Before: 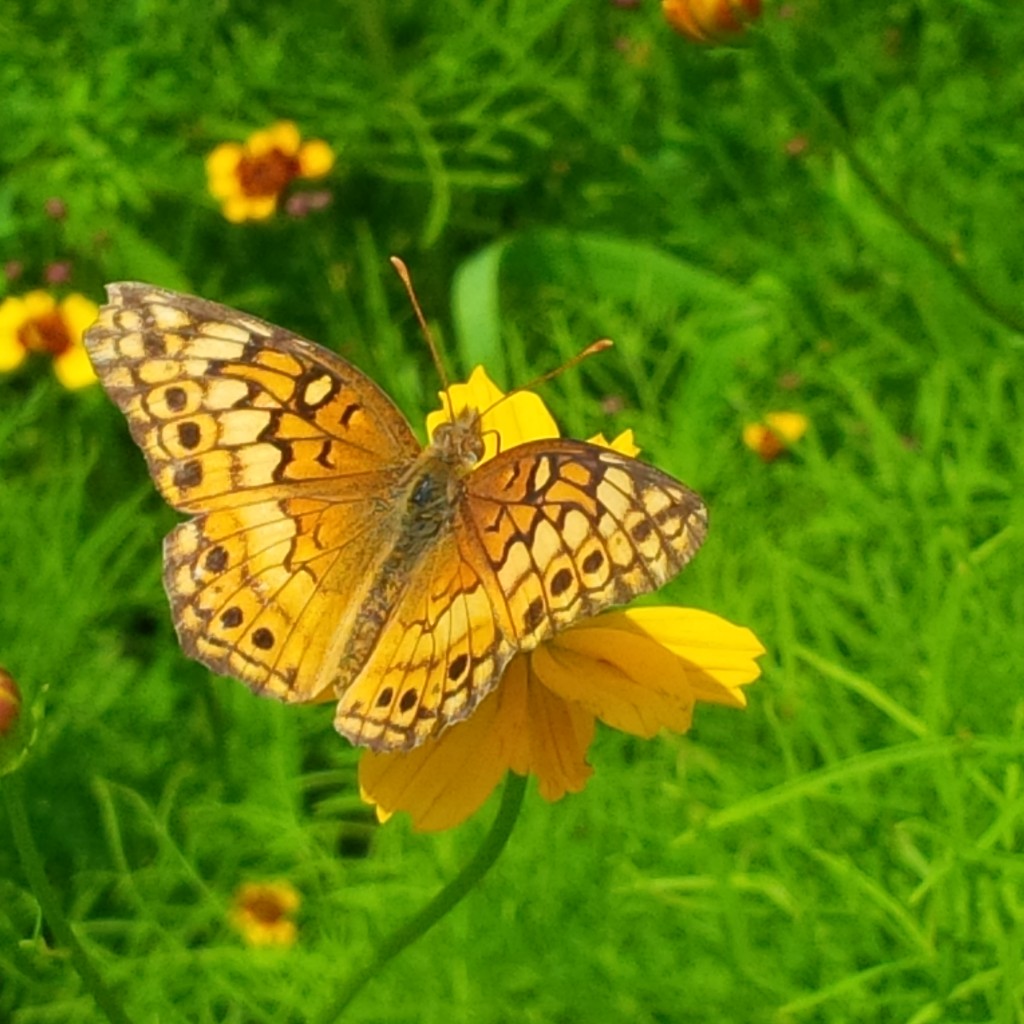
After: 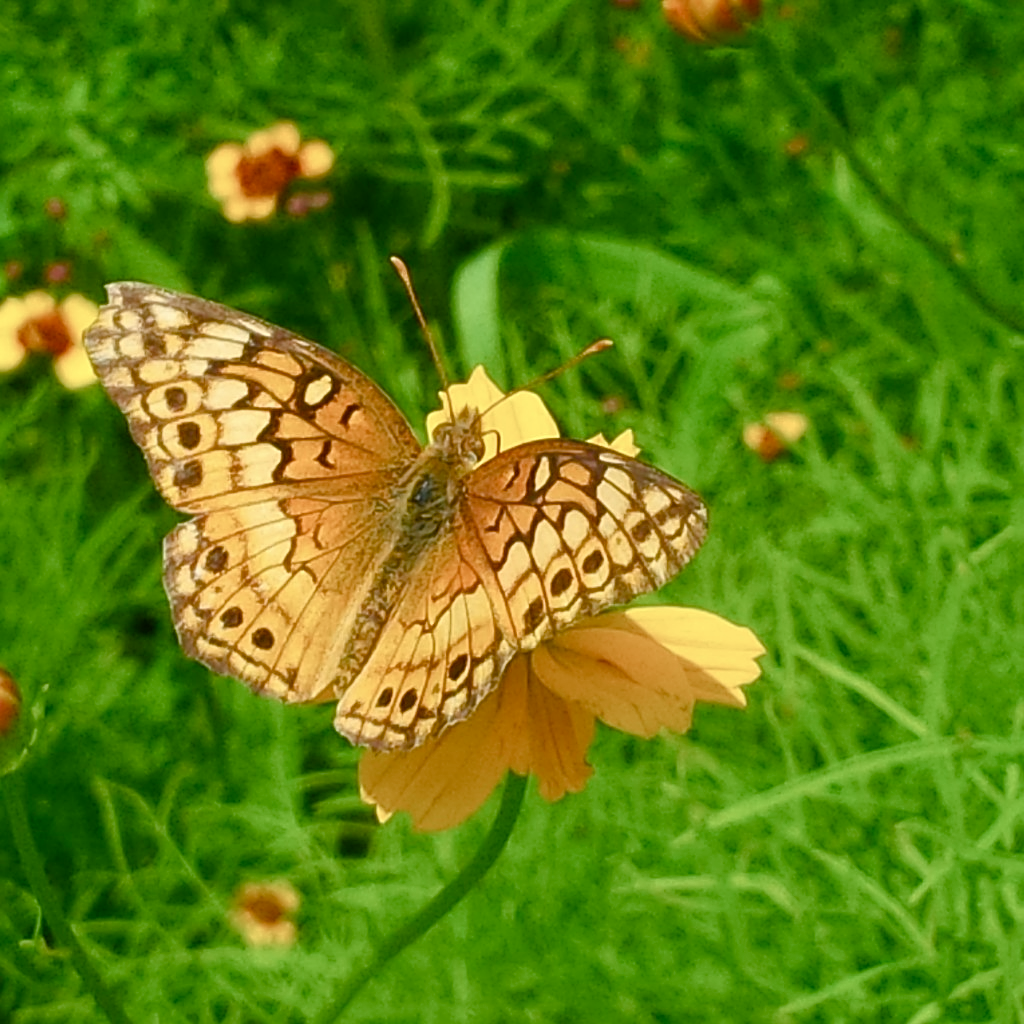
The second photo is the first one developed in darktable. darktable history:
color balance rgb: perceptual saturation grading › global saturation 20%, perceptual saturation grading › highlights -49.677%, perceptual saturation grading › shadows 25.141%, global vibrance 9.577%
sharpen: on, module defaults
